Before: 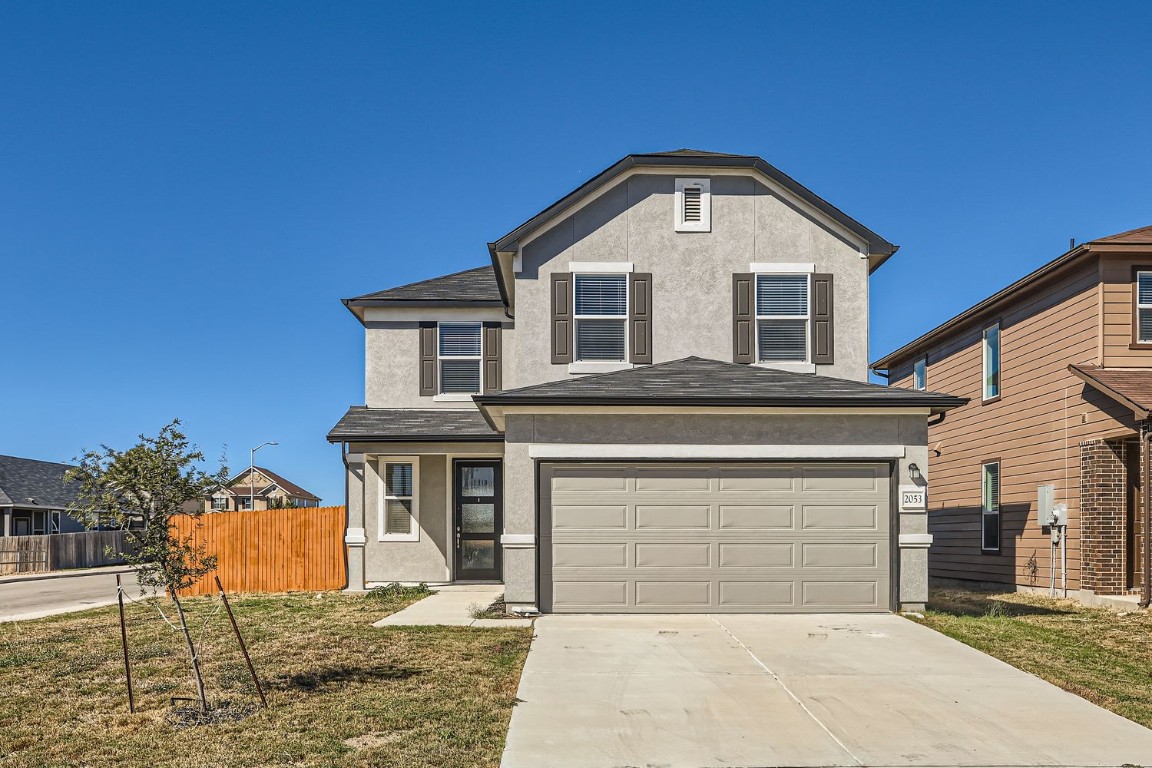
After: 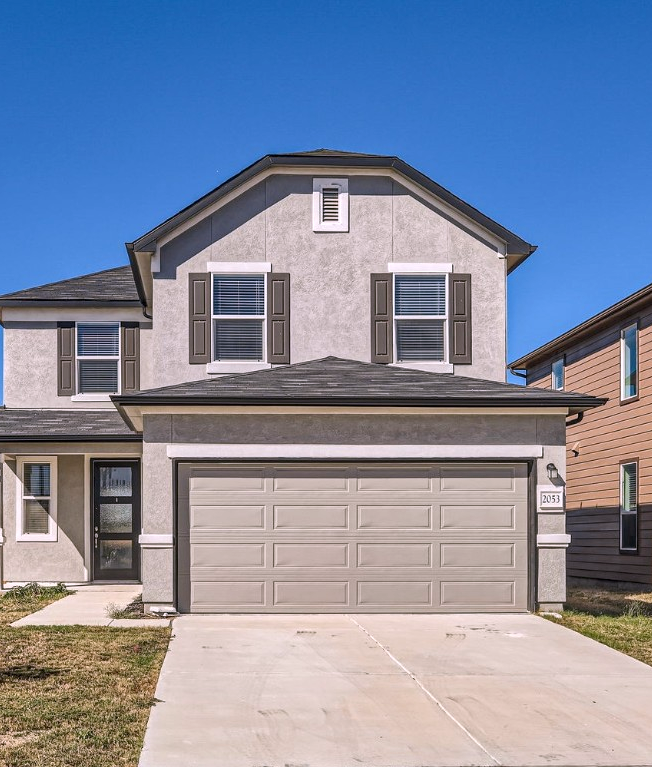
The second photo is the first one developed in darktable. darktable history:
crop: left 31.458%, top 0%, right 11.876%
local contrast: highlights 100%, shadows 100%, detail 120%, midtone range 0.2
white balance: red 1.05, blue 1.072
